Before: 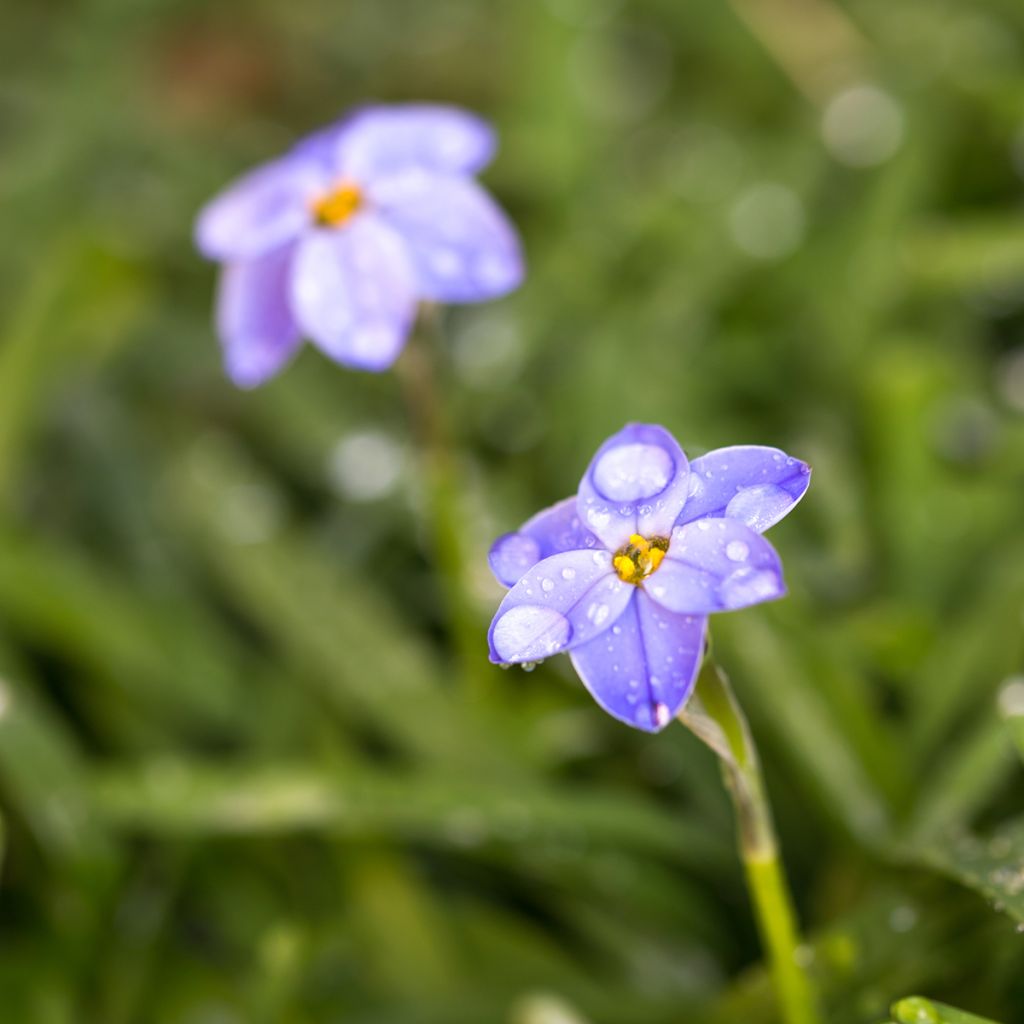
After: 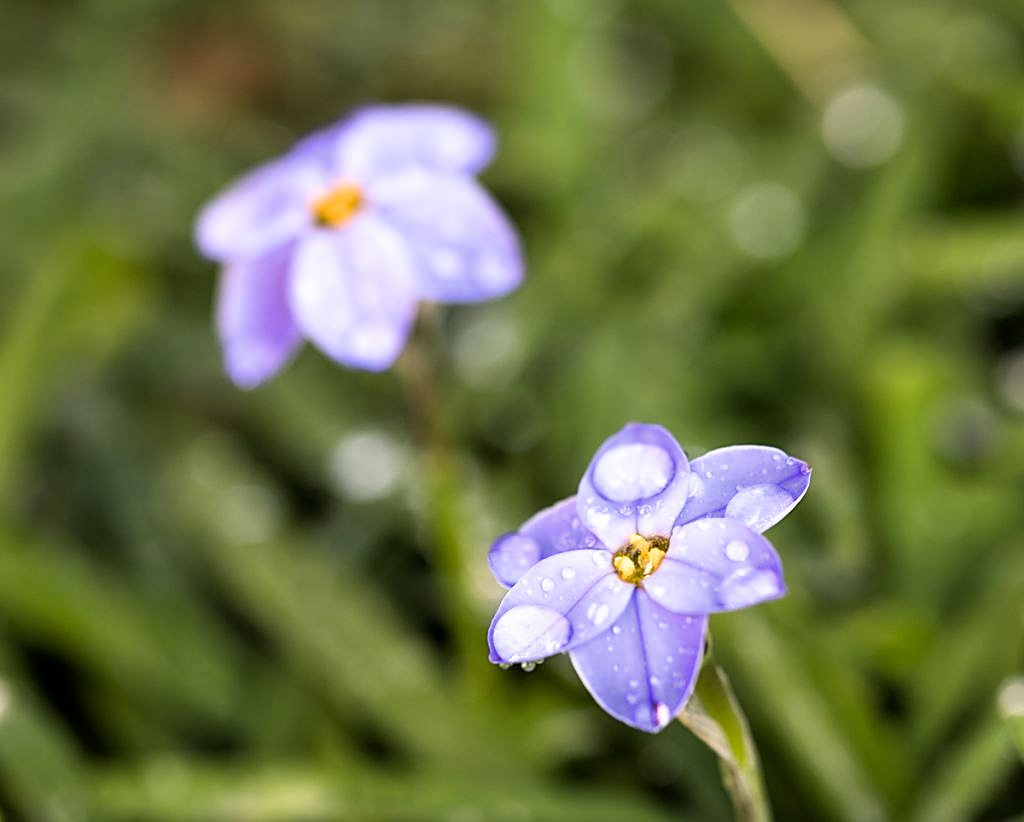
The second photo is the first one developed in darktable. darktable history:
sharpen: on, module defaults
filmic rgb: black relative exposure -8.67 EV, white relative exposure 2.69 EV, target black luminance 0%, target white luminance 99.996%, hardness 6.27, latitude 74.92%, contrast 1.318, highlights saturation mix -4.8%, add noise in highlights 0.002, color science v3 (2019), use custom middle-gray values true, contrast in highlights soft
crop: bottom 19.694%
